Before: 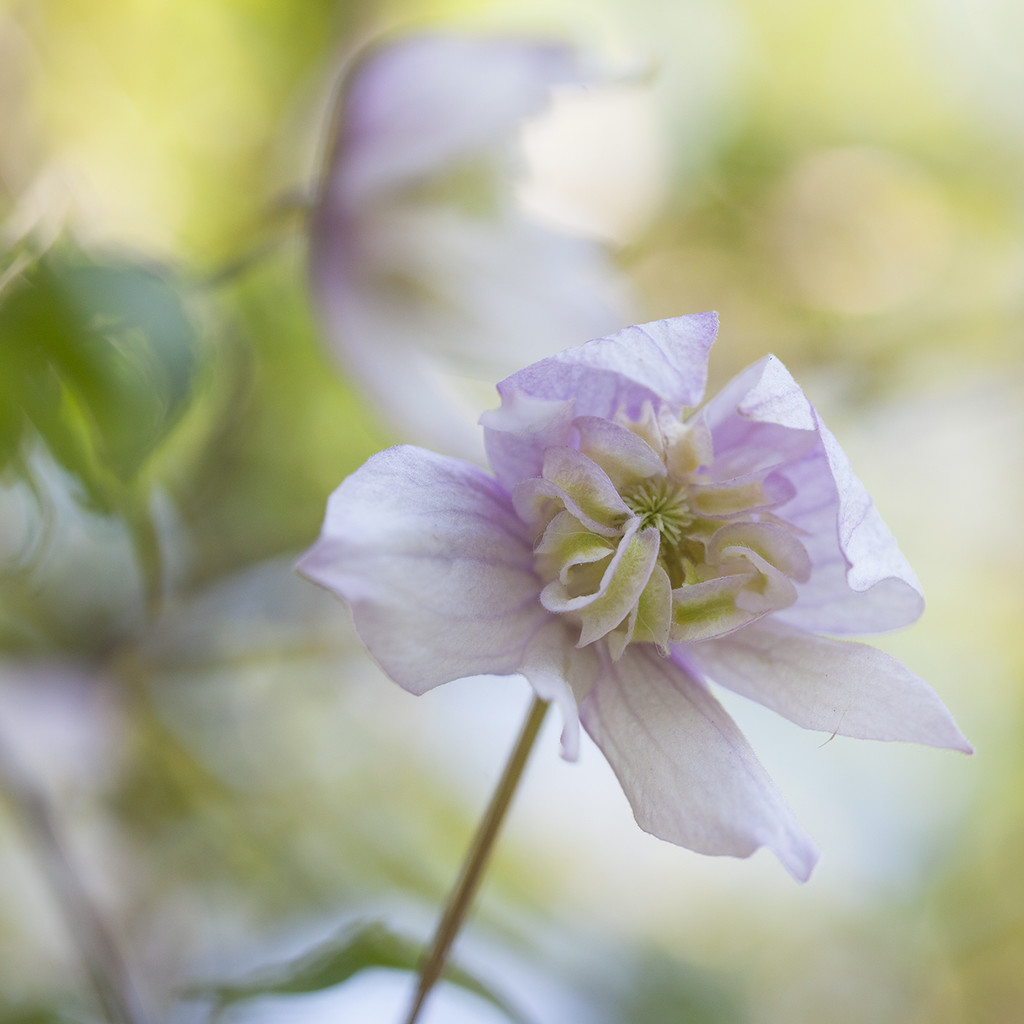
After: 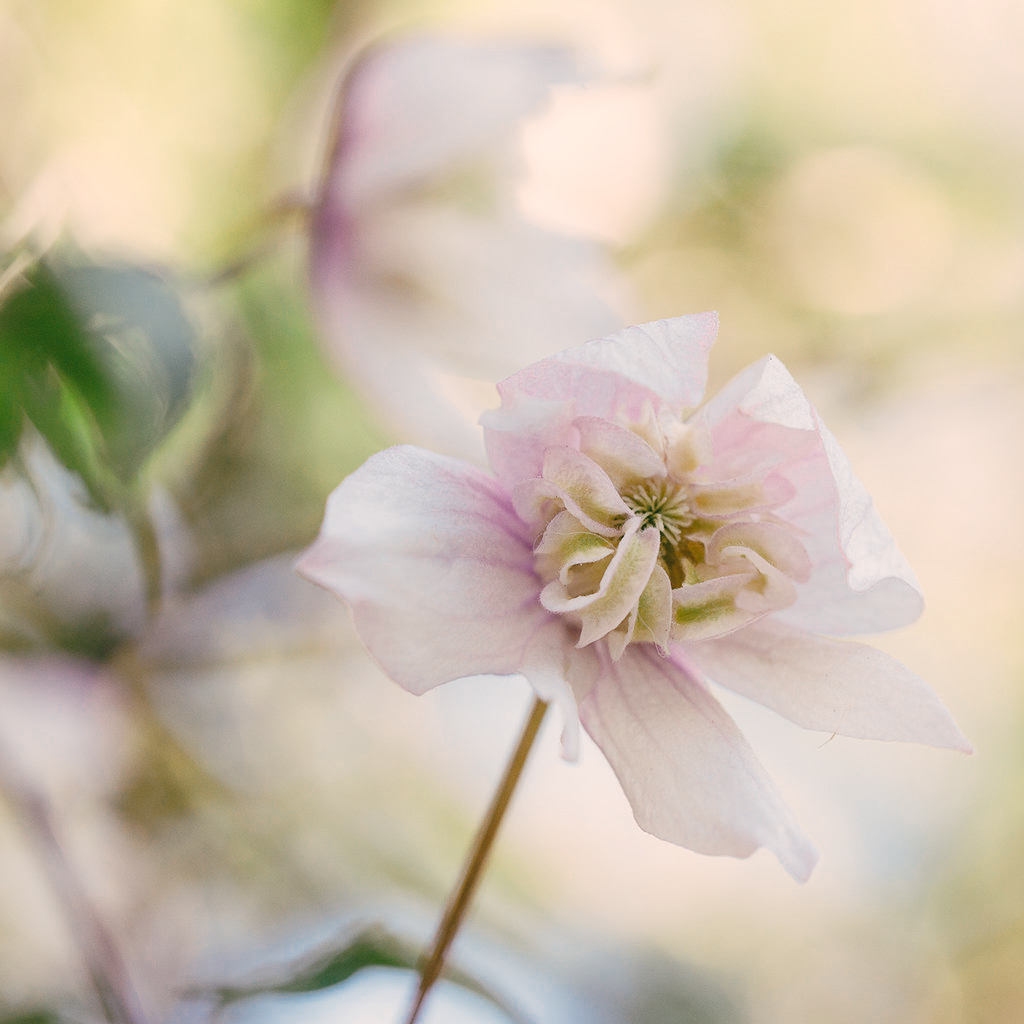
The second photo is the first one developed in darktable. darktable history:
tone curve: curves: ch0 [(0, 0) (0.003, 0.084) (0.011, 0.084) (0.025, 0.084) (0.044, 0.084) (0.069, 0.085) (0.1, 0.09) (0.136, 0.1) (0.177, 0.119) (0.224, 0.144) (0.277, 0.205) (0.335, 0.298) (0.399, 0.417) (0.468, 0.525) (0.543, 0.631) (0.623, 0.72) (0.709, 0.8) (0.801, 0.867) (0.898, 0.934) (1, 1)], preserve colors none
color look up table: target L [97.04, 89.38, 89.2, 82.34, 61.66, 64.88, 55.54, 58.46, 42.03, 40.47, 36.85, 12.63, 201.2, 79.6, 76.17, 77.58, 75.78, 65.18, 59.81, 62.67, 53.69, 45.18, 42.19, 32.83, 21.45, 9.01, 87.05, 81.48, 89.23, 78.87, 81.6, 67.42, 50.19, 59.85, 66.41, 45.3, 44.08, 39.36, 25.62, 30.73, 16.23, 85.55, 80.14, 63.62, 48.66, 53.32, 46.34, 33.46, 7.568], target a [13.5, -7.858, -4.678, -27.6, -26.25, -11.94, -30.06, -16.78, -19.8, -10.04, -5.401, -41.19, 0, 8.571, 5.028, 25.46, 12.73, 23.99, 46.57, 43.08, 44.2, 21.82, 31.12, 7.898, 28.05, -11.69, 21.48, 17.51, 28.42, 25.79, 27.41, 46.16, 8.735, 20.77, 45.16, 25.71, 4.332, 41.1, 8.819, 35.63, 30.08, -0.273, -36.53, -13.61, -10.08, -16.72, 2.178, -5.436, -24.76], target b [19.64, 34.49, 25.6, 19.94, -0.427, 12.8, 18.26, 24.93, 9.42, 0.793, 12.98, 20.86, -0.001, 53.81, 25.57, 17.05, 15, 35.73, 42.51, 9.799, 18.47, 9.68, 30.4, 39.22, 36.21, 14.69, 10.87, 6.494, 6.312, -8.159, -1.145, 3.292, -10.55, -5.453, -20.17, -34.18, -1.199, -1.667, -4.345, -39.27, -30.54, 3.304, -11.07, -22.54, -32.11, -8.54, -46.37, -15.2, 12.16], num patches 49
